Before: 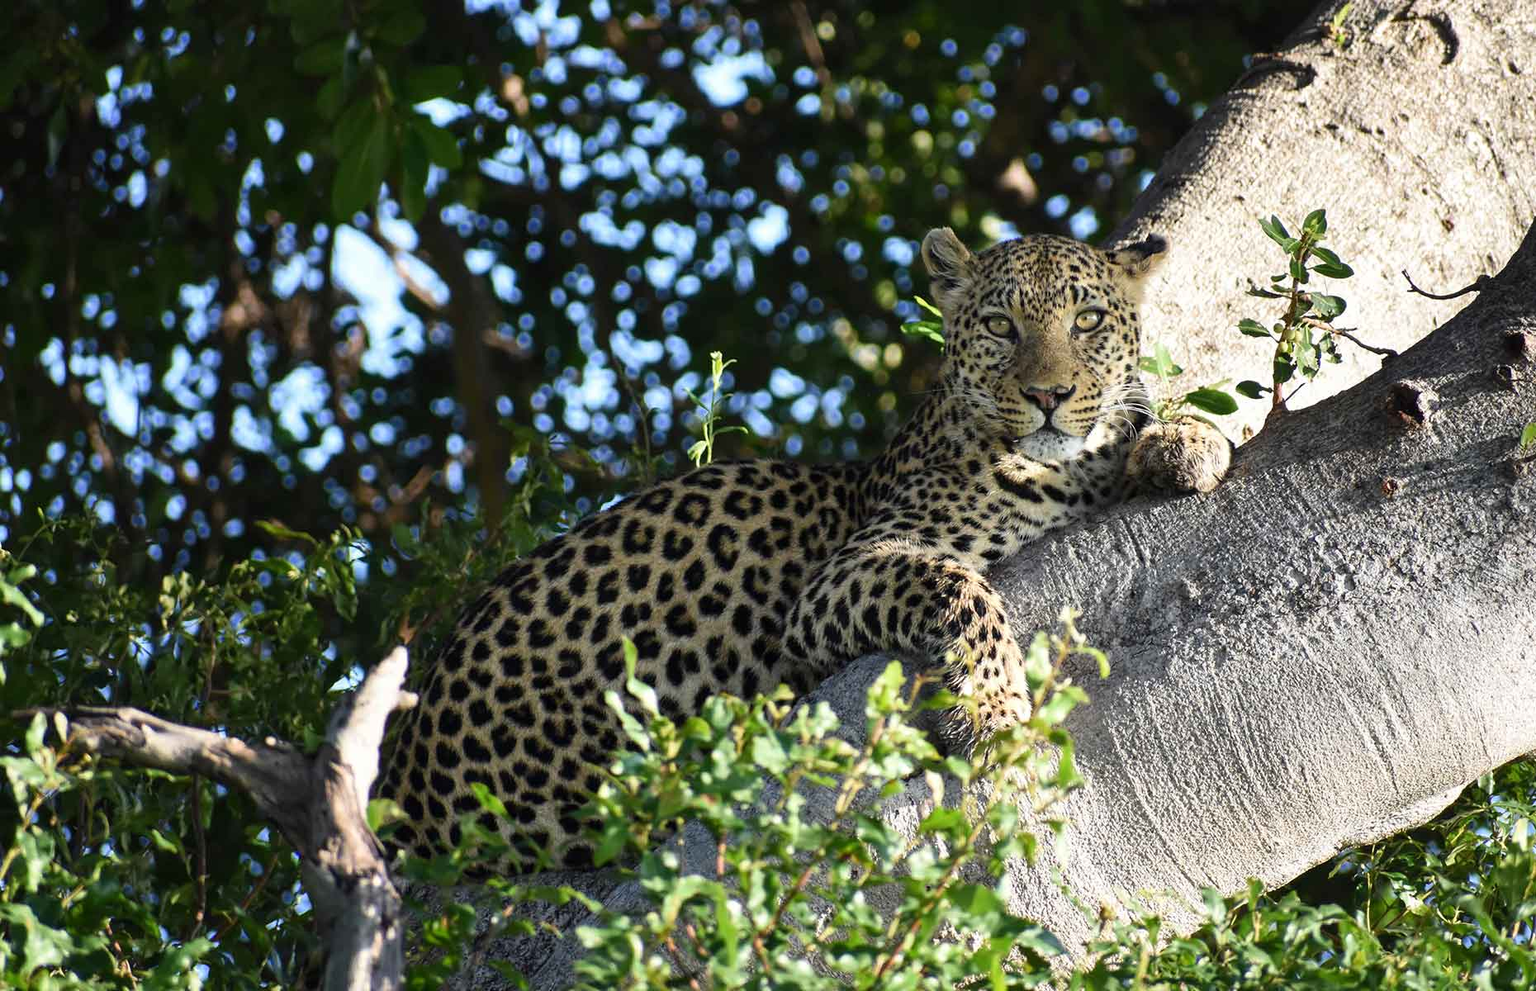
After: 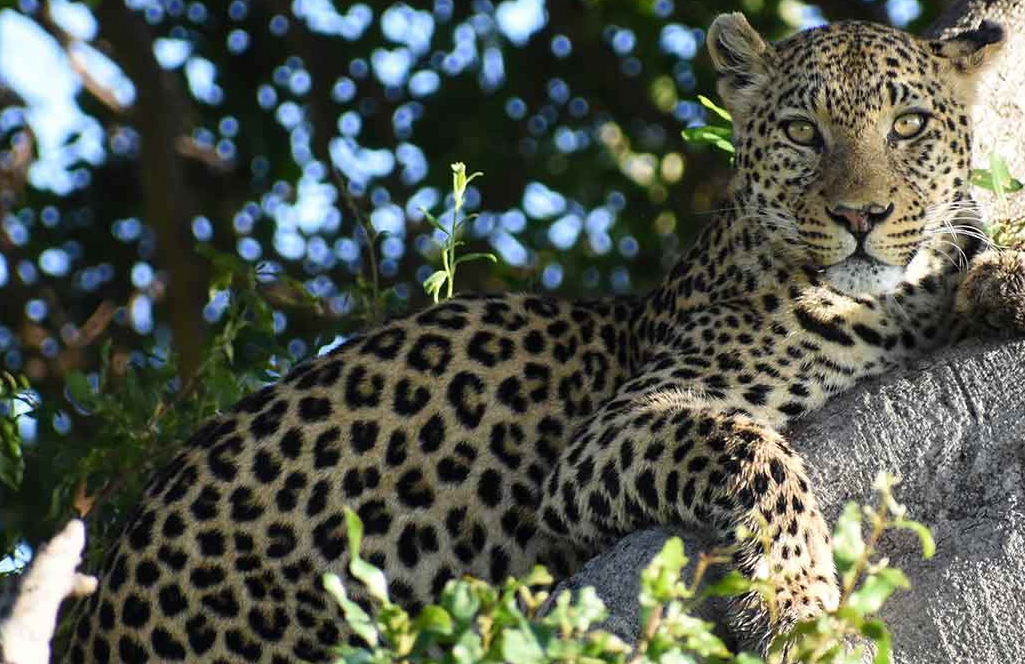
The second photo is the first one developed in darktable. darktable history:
crop and rotate: left 21.996%, top 21.957%, right 22.847%, bottom 22.694%
